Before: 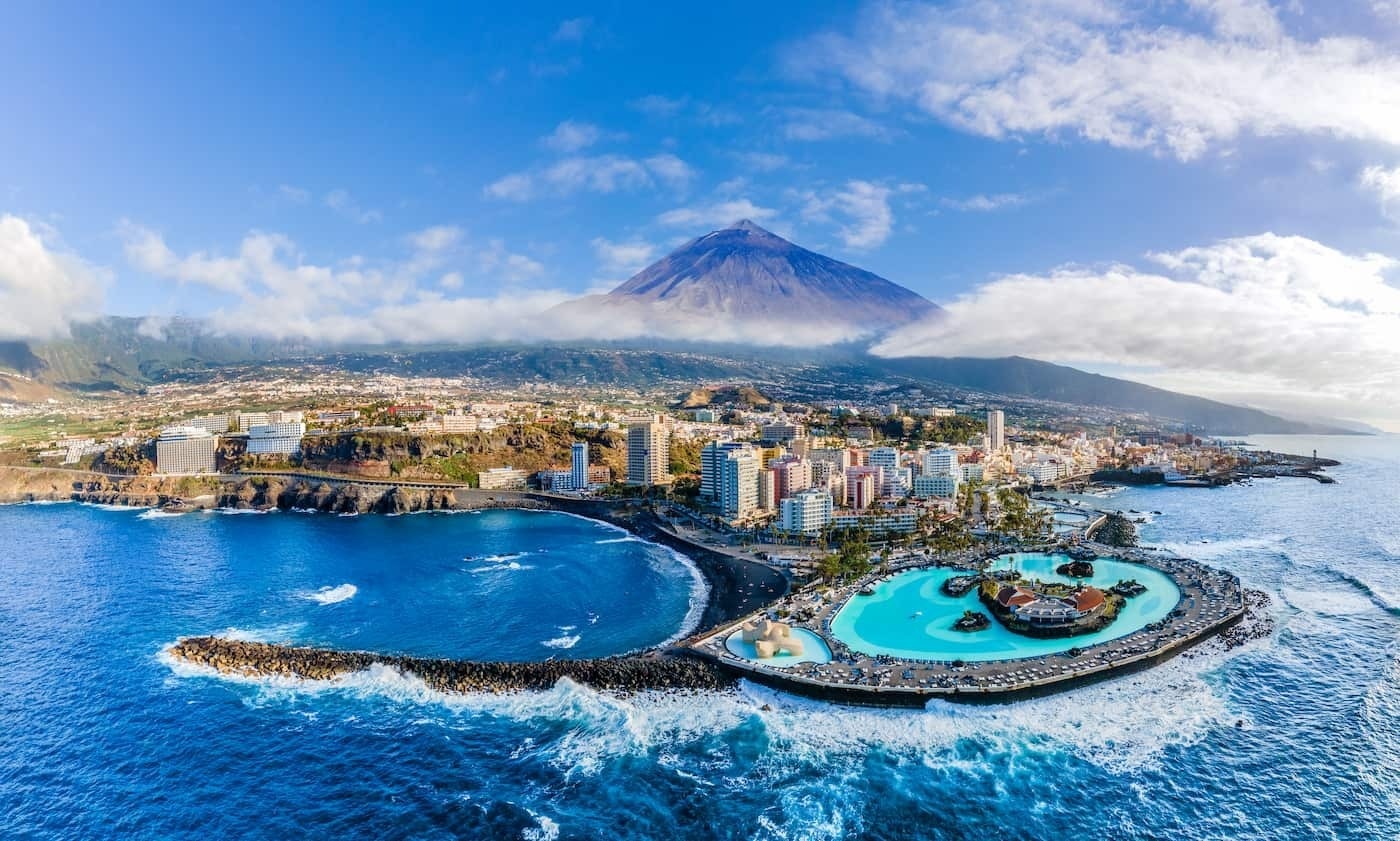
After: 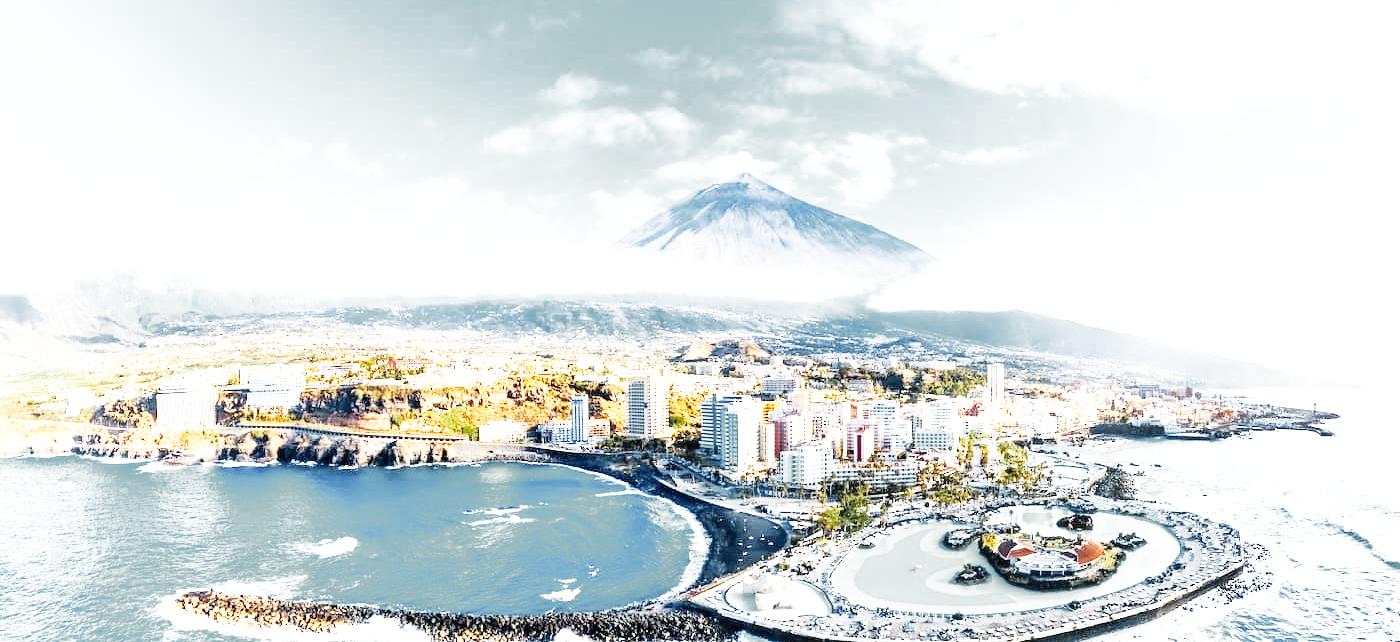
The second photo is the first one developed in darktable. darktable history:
crop: top 5.616%, bottom 17.955%
exposure: black level correction 0, exposure 1.2 EV, compensate highlight preservation false
color zones: curves: ch0 [(0.035, 0.242) (0.25, 0.5) (0.384, 0.214) (0.488, 0.255) (0.75, 0.5)]; ch1 [(0.063, 0.379) (0.25, 0.5) (0.354, 0.201) (0.489, 0.085) (0.729, 0.271)]; ch2 [(0.25, 0.5) (0.38, 0.517) (0.442, 0.51) (0.735, 0.456)]
base curve: curves: ch0 [(0, 0) (0.012, 0.01) (0.073, 0.168) (0.31, 0.711) (0.645, 0.957) (1, 1)], preserve colors none
